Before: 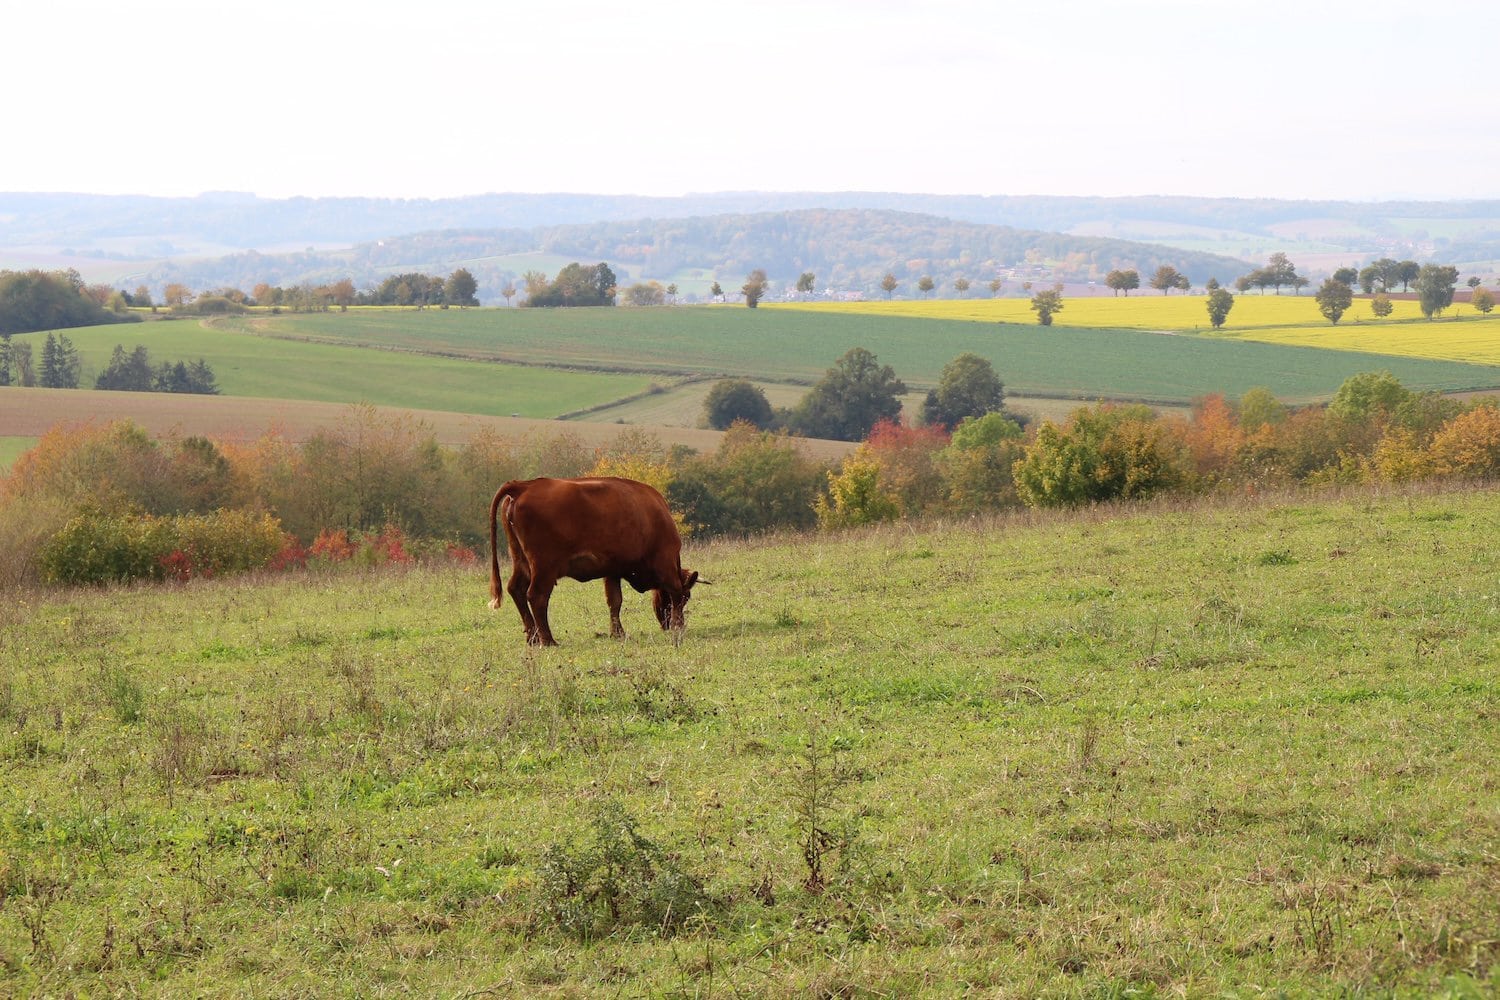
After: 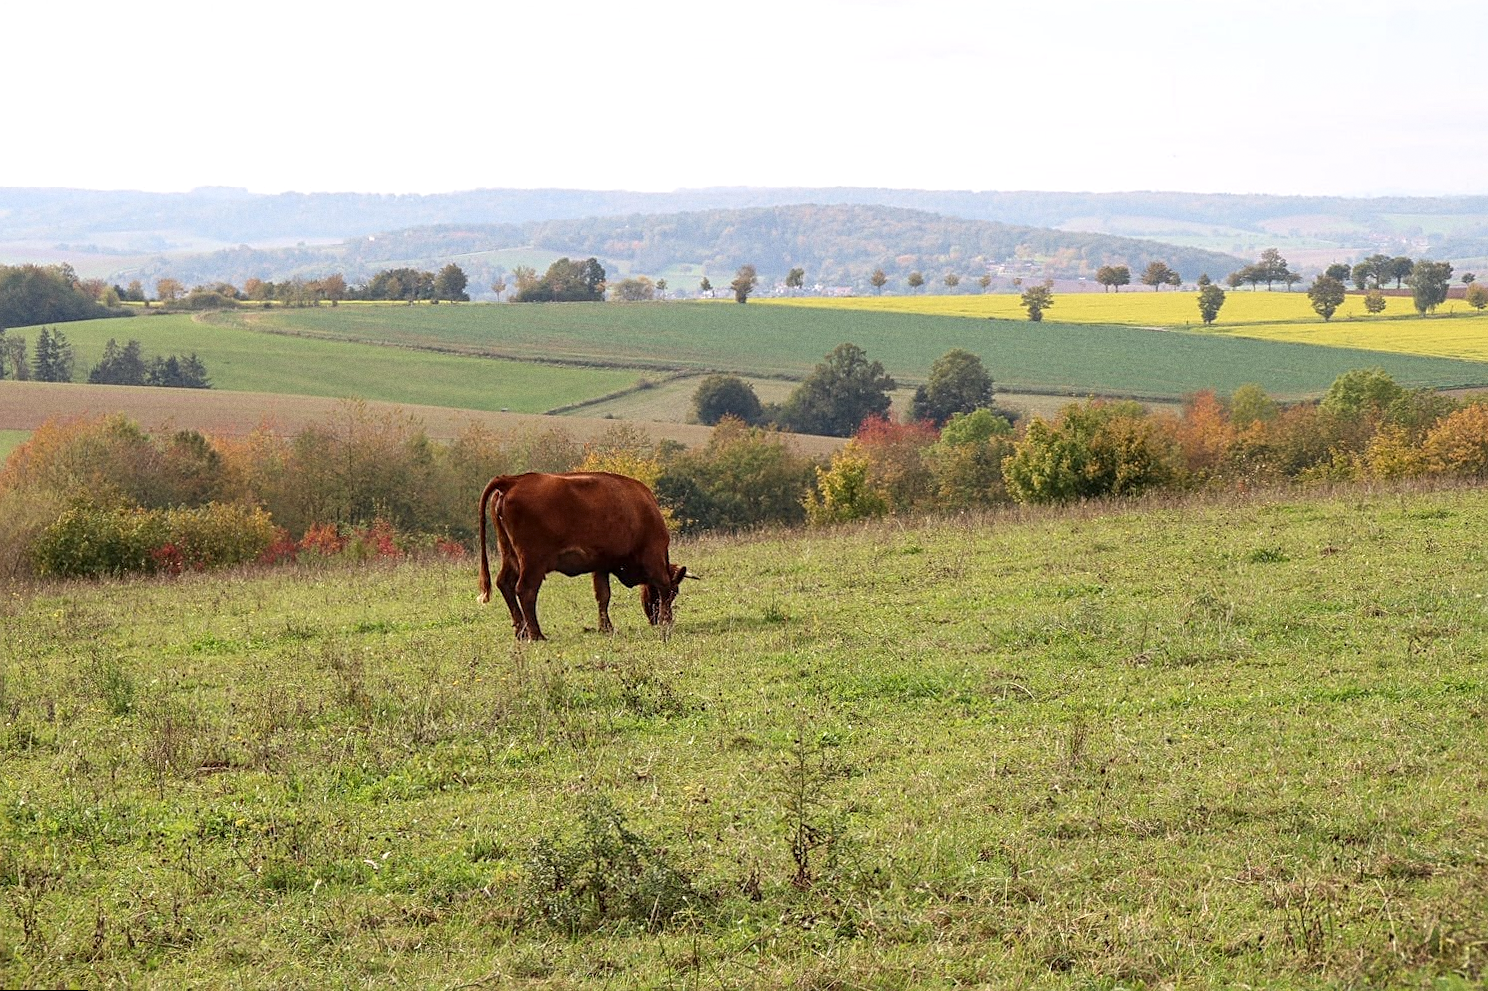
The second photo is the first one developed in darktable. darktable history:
rotate and perspective: rotation 0.192°, lens shift (horizontal) -0.015, crop left 0.005, crop right 0.996, crop top 0.006, crop bottom 0.99
sharpen: on, module defaults
local contrast: on, module defaults
grain: on, module defaults
